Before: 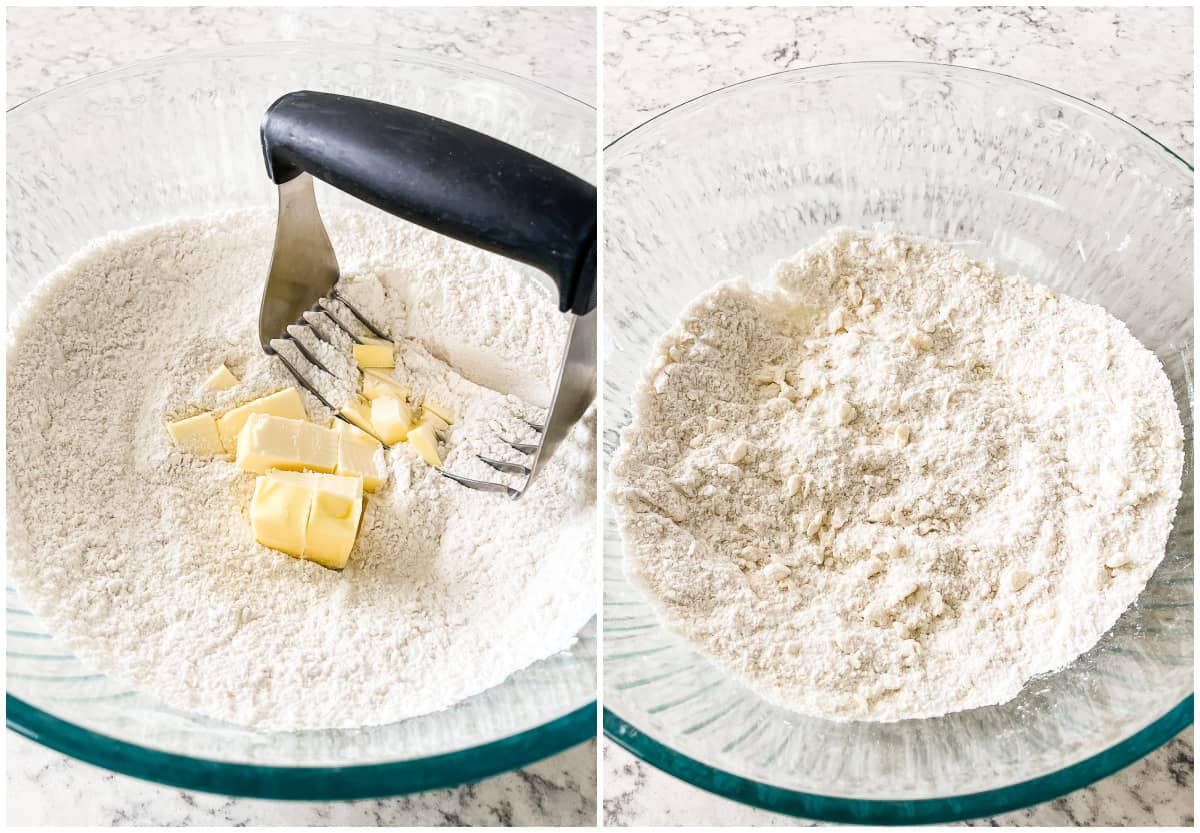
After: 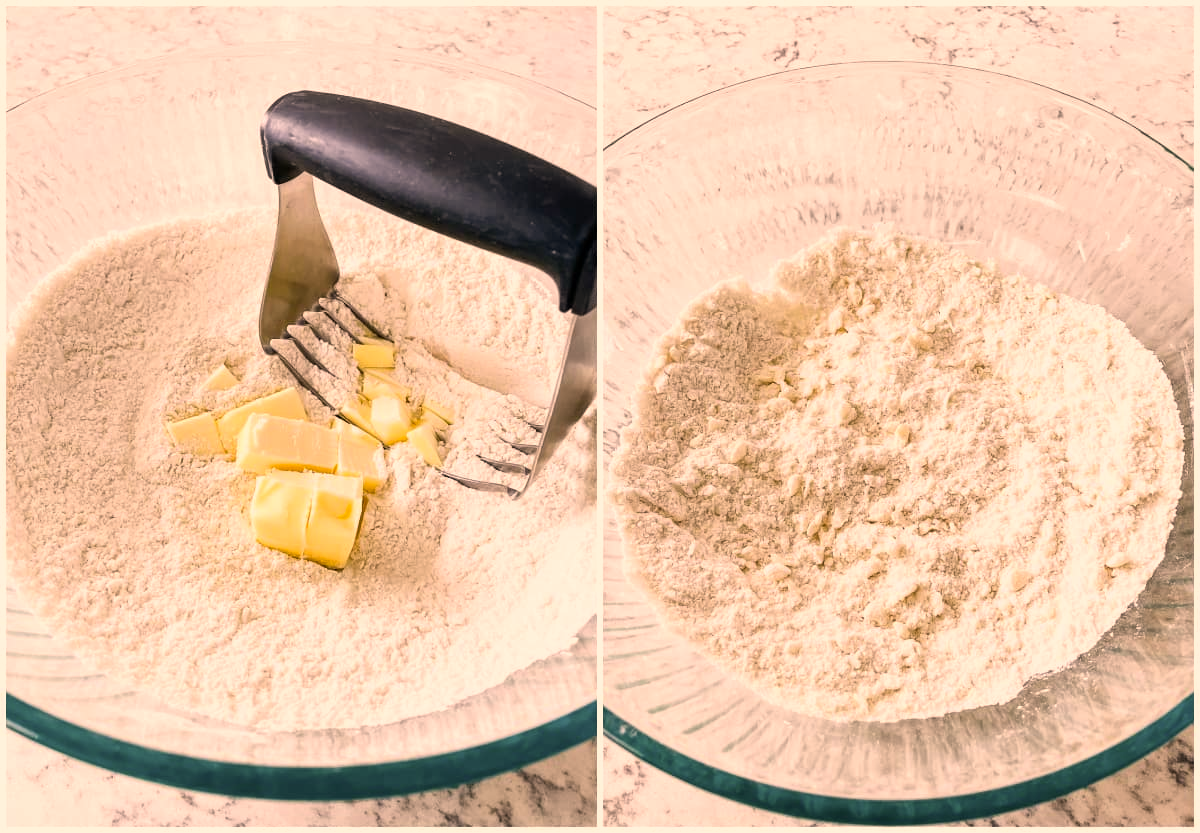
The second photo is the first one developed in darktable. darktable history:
color correction: highlights a* 17.49, highlights b* 19.04
